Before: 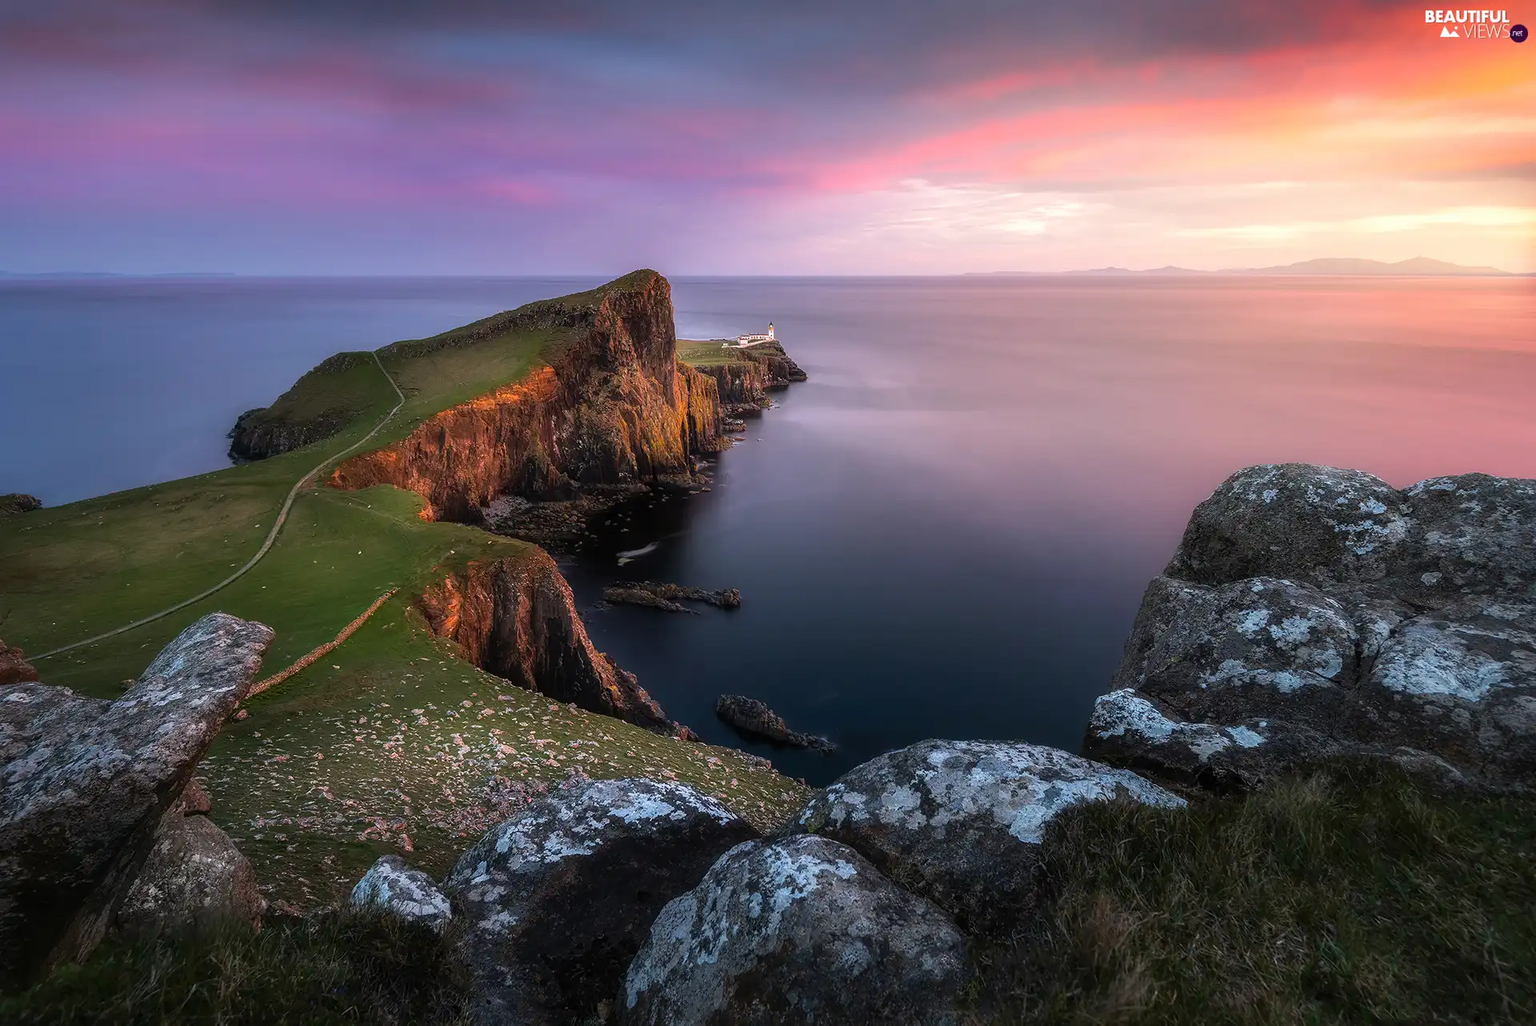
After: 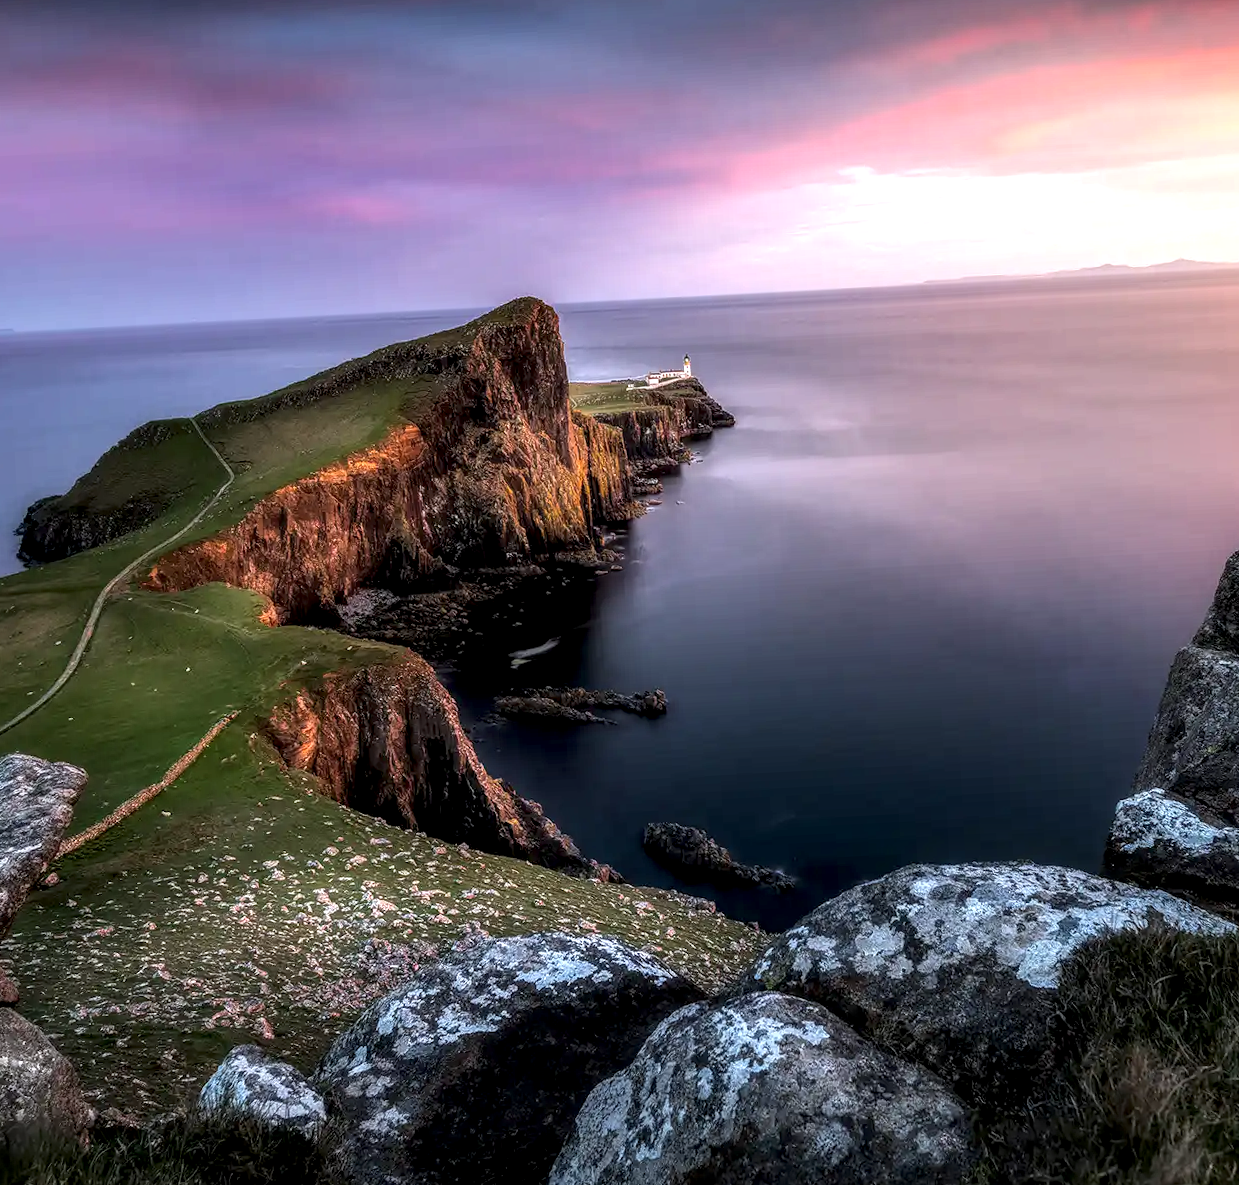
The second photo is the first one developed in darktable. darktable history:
crop and rotate: left 12.648%, right 20.685%
rotate and perspective: rotation -3°, crop left 0.031, crop right 0.968, crop top 0.07, crop bottom 0.93
white balance: red 0.982, blue 1.018
local contrast: highlights 79%, shadows 56%, detail 175%, midtone range 0.428
